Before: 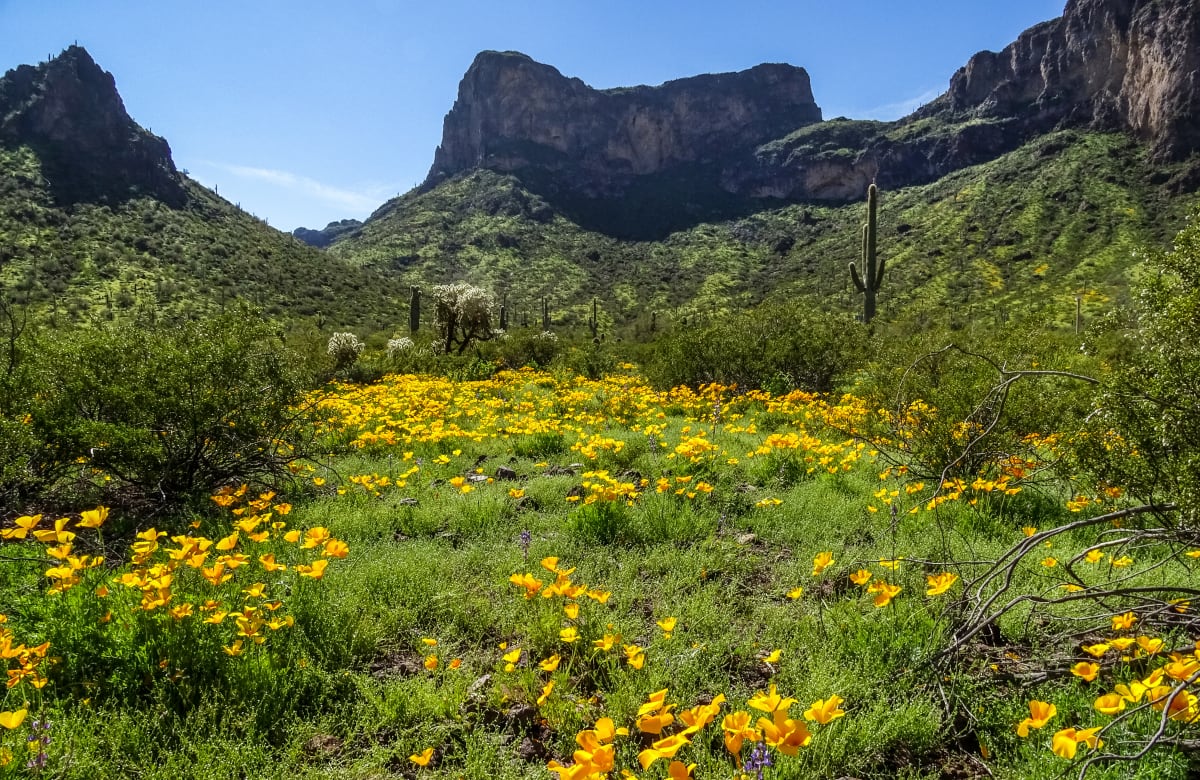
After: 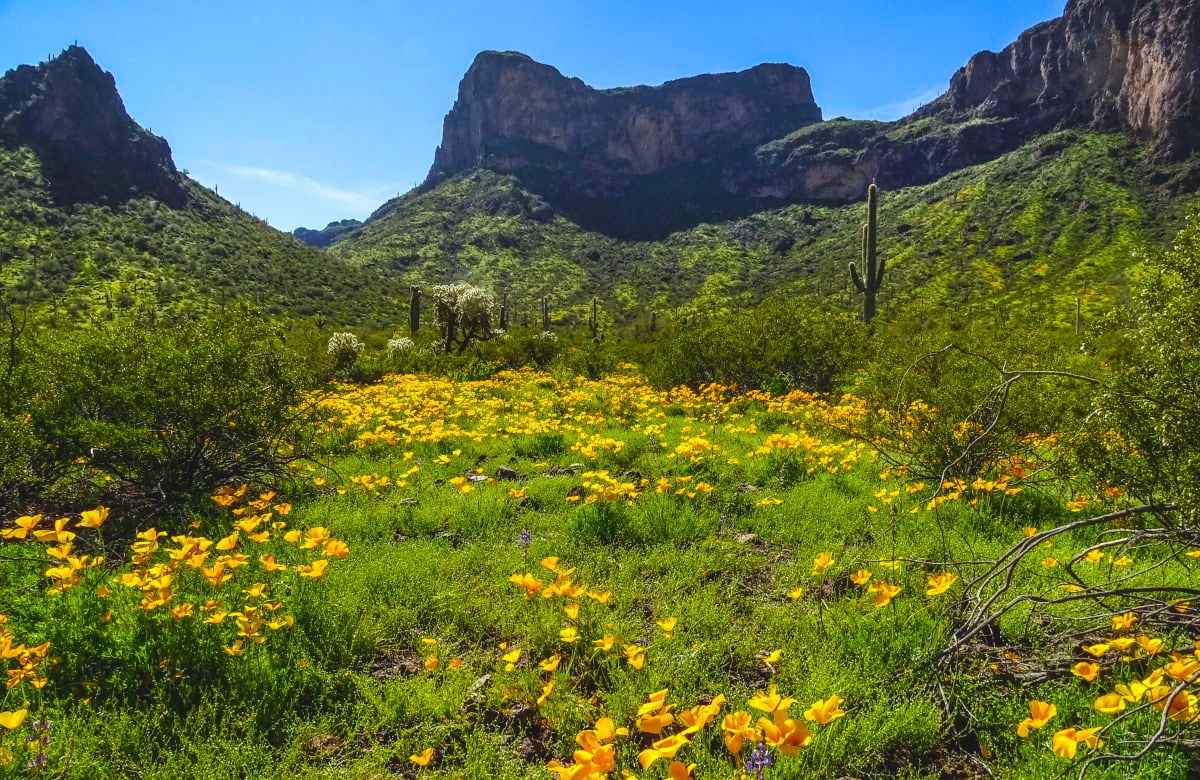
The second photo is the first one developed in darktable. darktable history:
color balance rgb: global offset › luminance 0.774%, linear chroma grading › global chroma 15.345%, perceptual saturation grading › global saturation 25.536%
